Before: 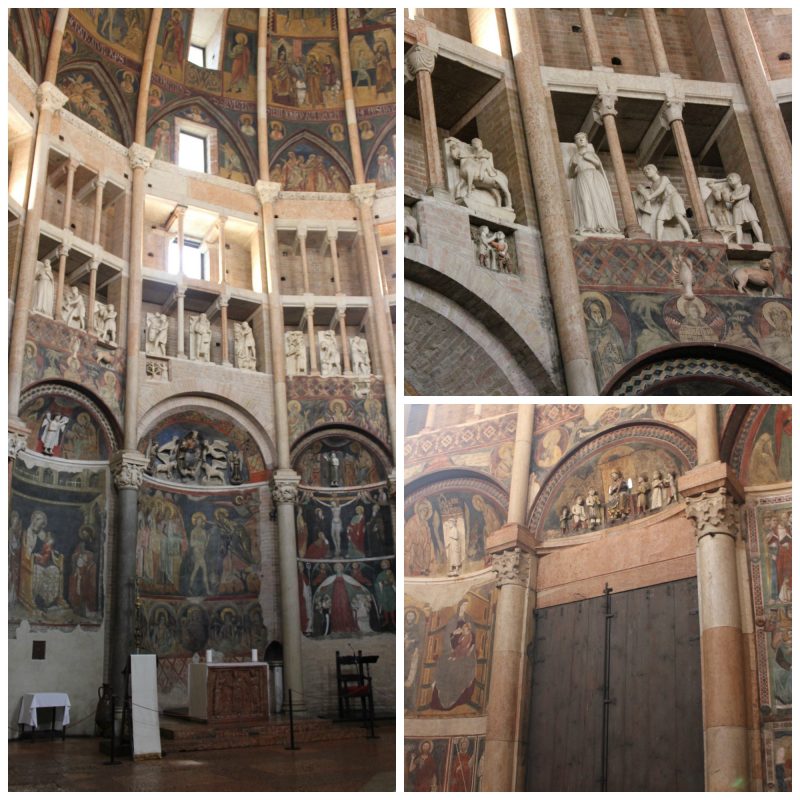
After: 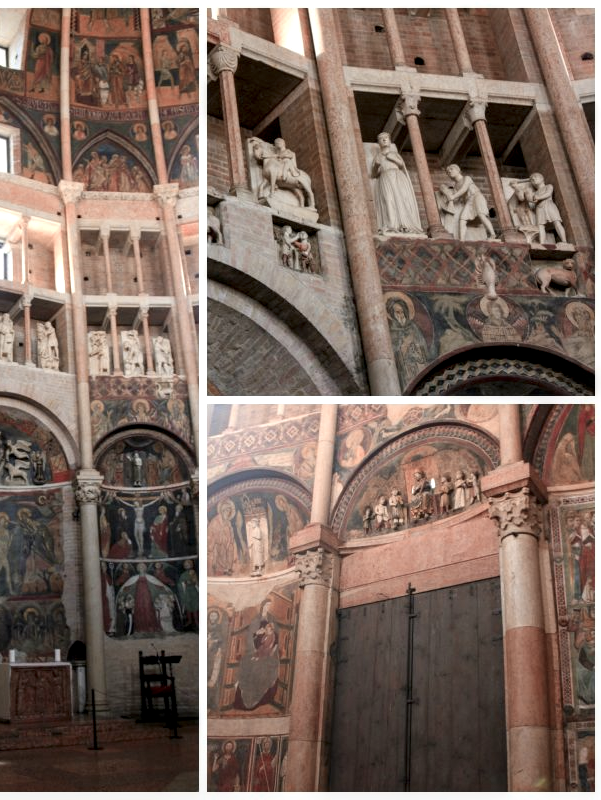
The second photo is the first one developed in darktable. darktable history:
color zones: curves: ch2 [(0, 0.488) (0.143, 0.417) (0.286, 0.212) (0.429, 0.179) (0.571, 0.154) (0.714, 0.415) (0.857, 0.495) (1, 0.488)]
tone equalizer: edges refinement/feathering 500, mask exposure compensation -1.57 EV, preserve details no
local contrast: highlights 29%, shadows 77%, midtone range 0.746
crop and rotate: left 24.845%
